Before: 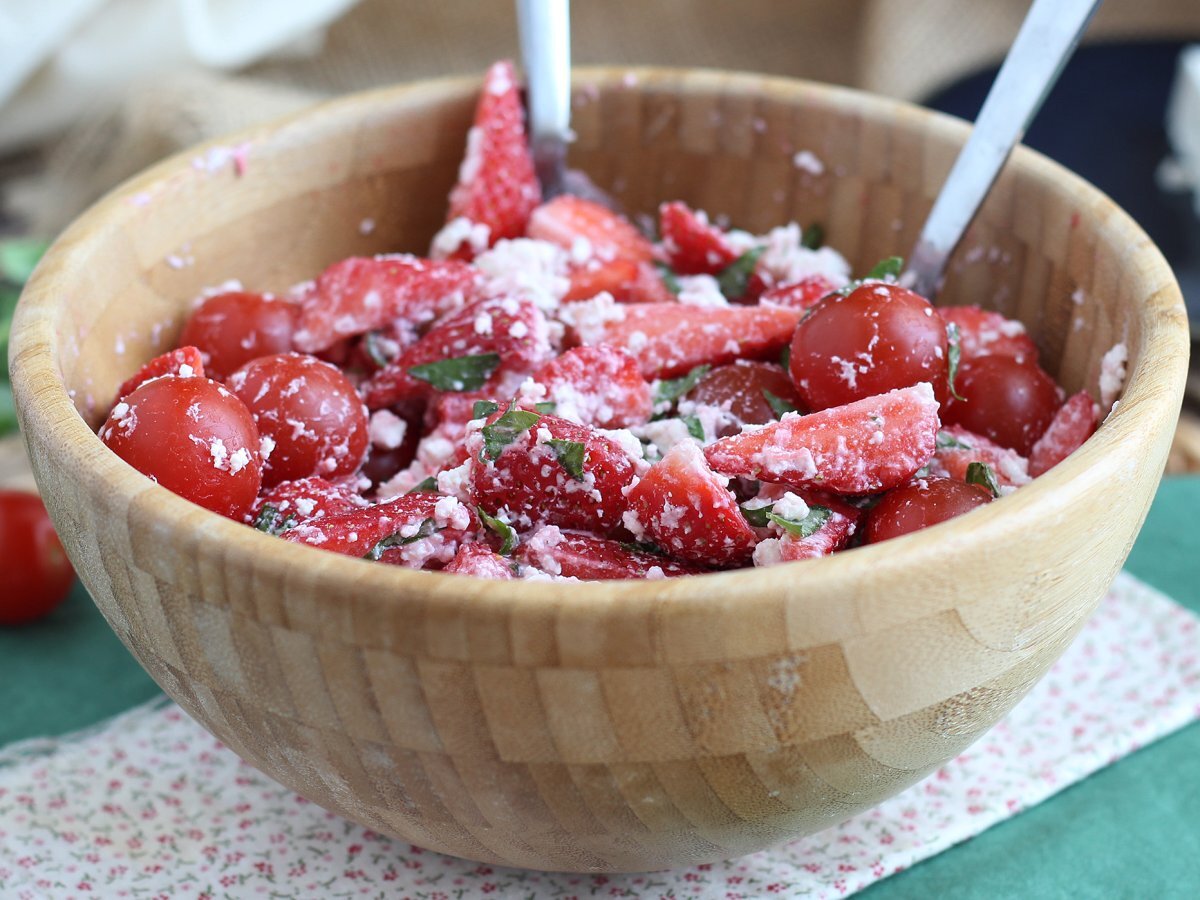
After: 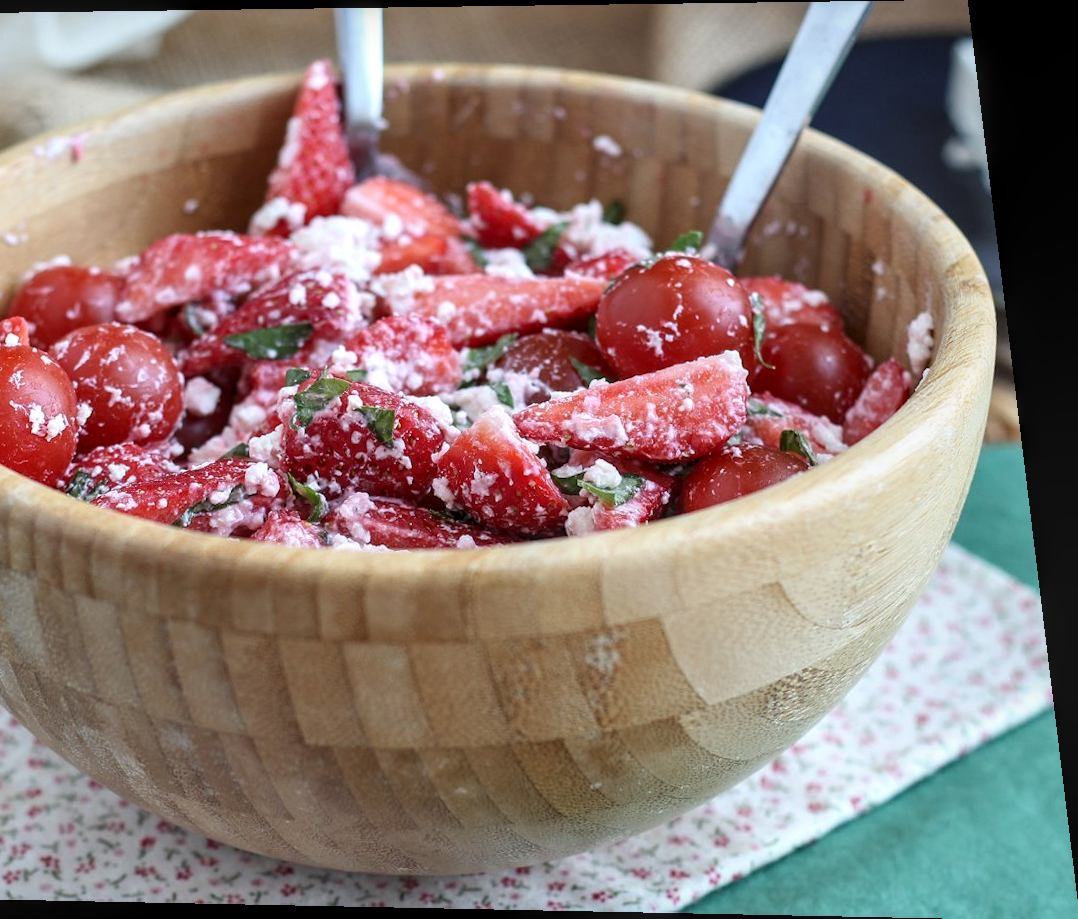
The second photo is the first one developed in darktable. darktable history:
crop: left 17.582%, bottom 0.031%
exposure: black level correction 0, compensate exposure bias true, compensate highlight preservation false
rotate and perspective: rotation 0.128°, lens shift (vertical) -0.181, lens shift (horizontal) -0.044, shear 0.001, automatic cropping off
local contrast: detail 130%
